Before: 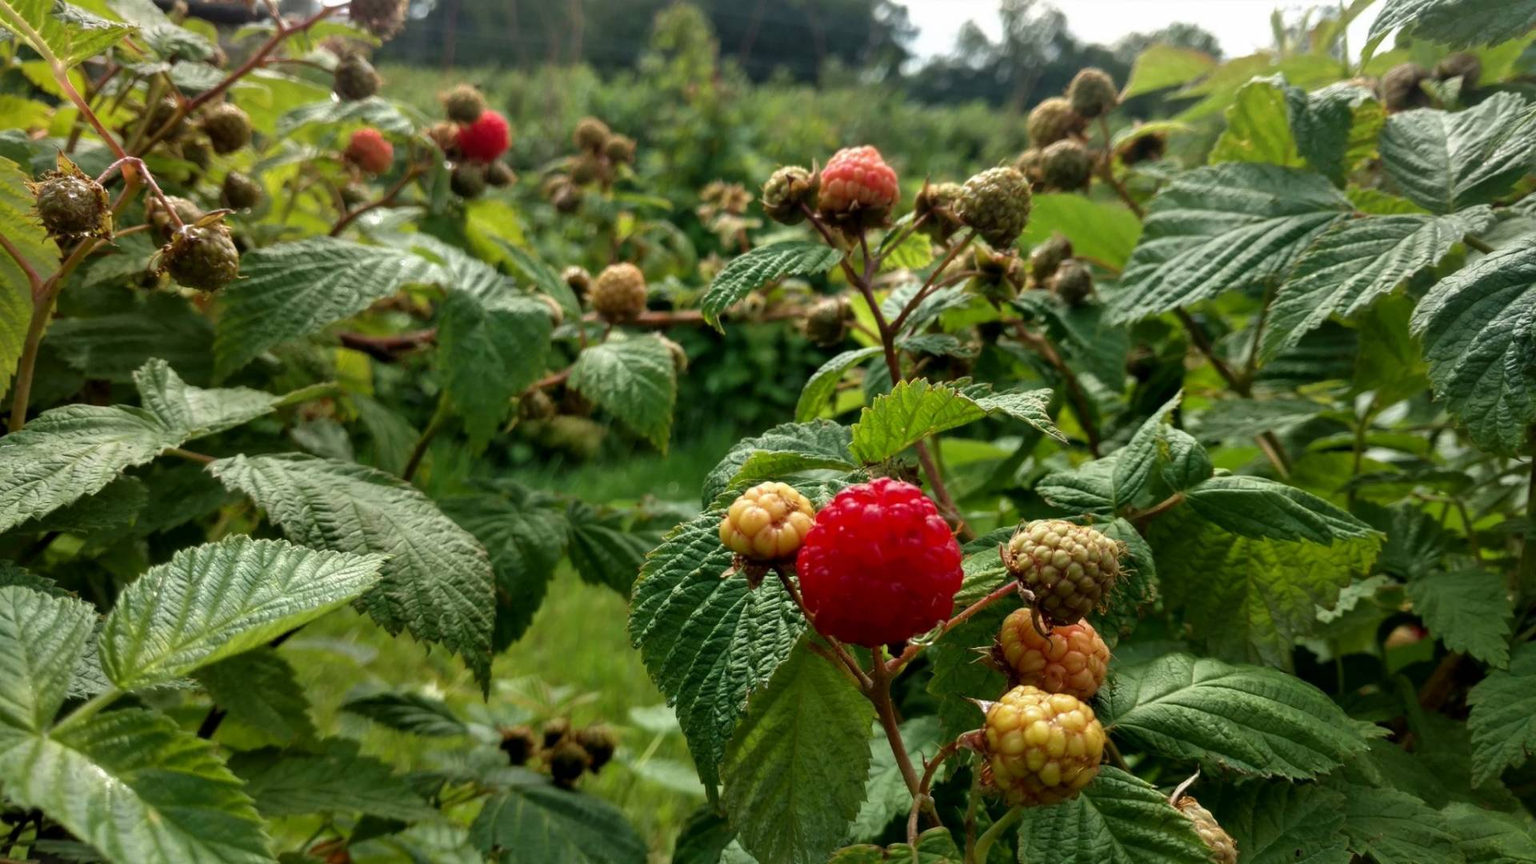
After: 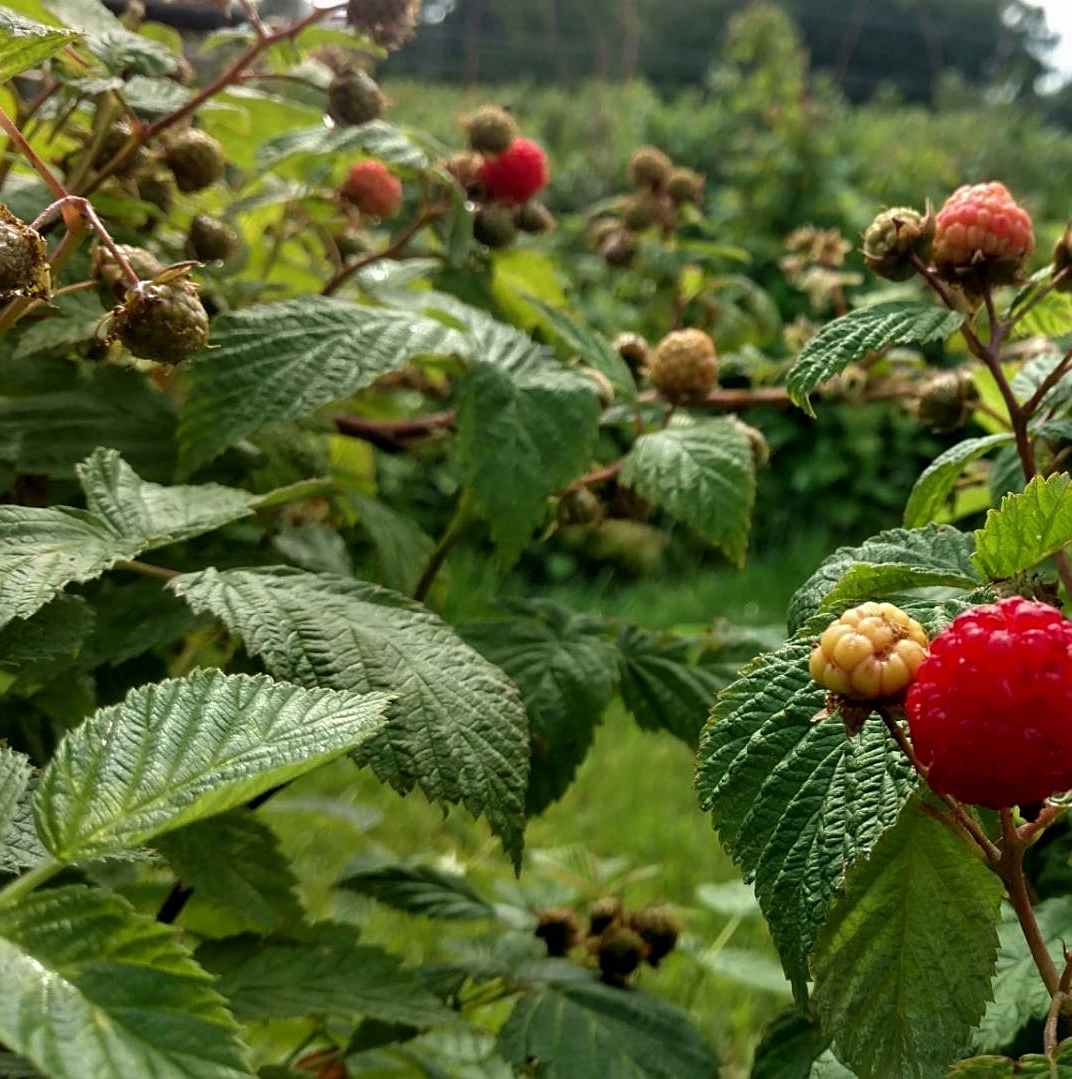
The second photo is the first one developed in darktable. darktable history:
crop: left 4.733%, right 39.04%
sharpen: on, module defaults
